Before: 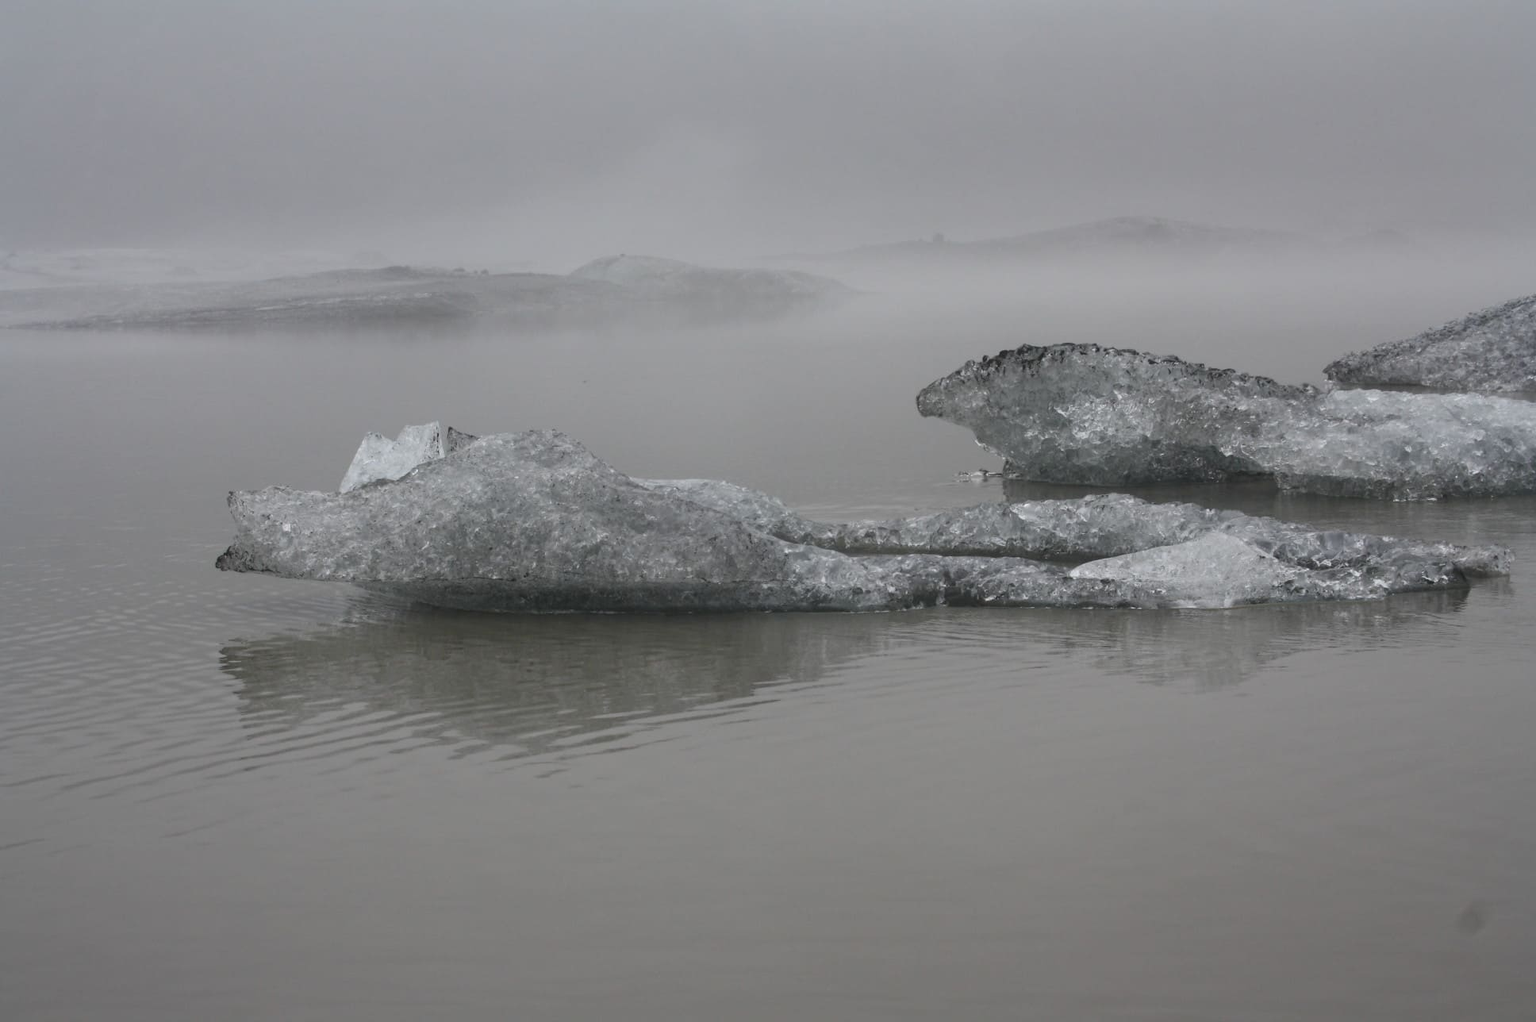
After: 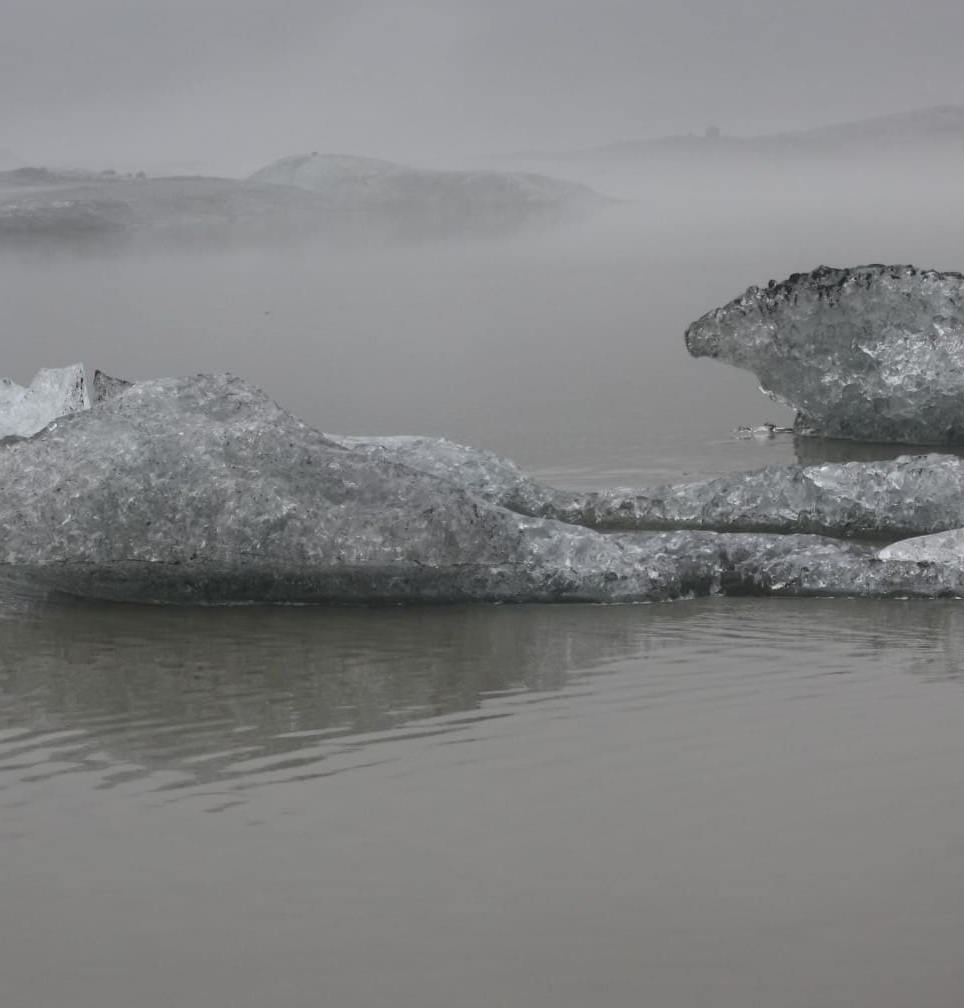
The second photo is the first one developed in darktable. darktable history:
crop and rotate: angle 0.02°, left 24.292%, top 13.069%, right 25.865%, bottom 8.577%
